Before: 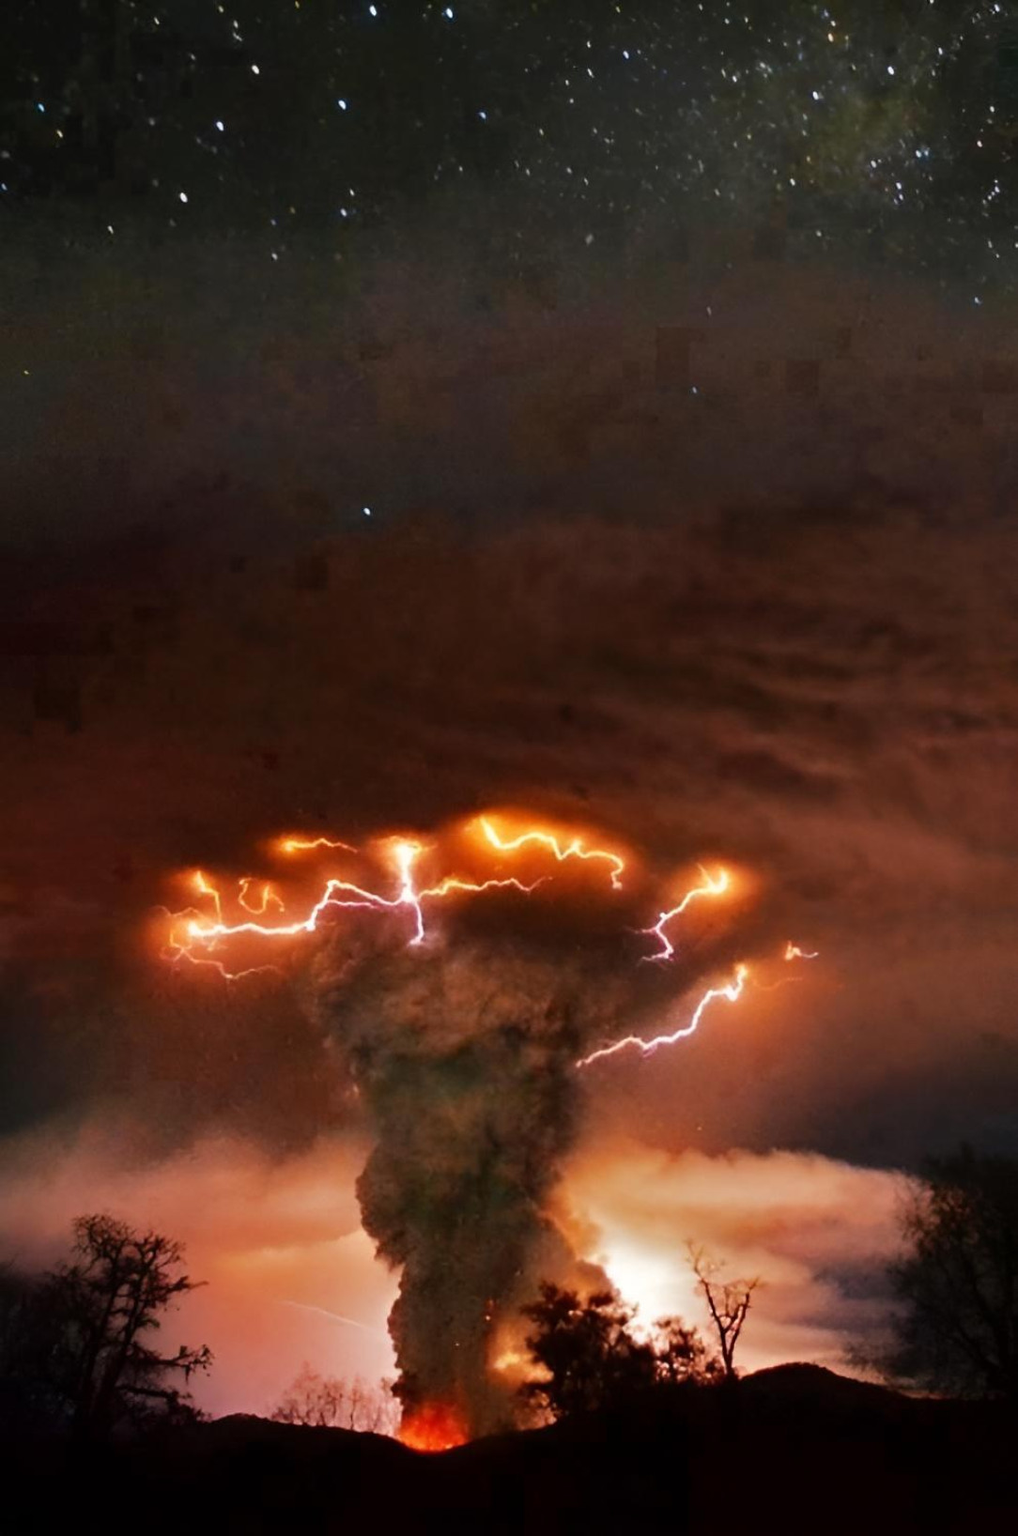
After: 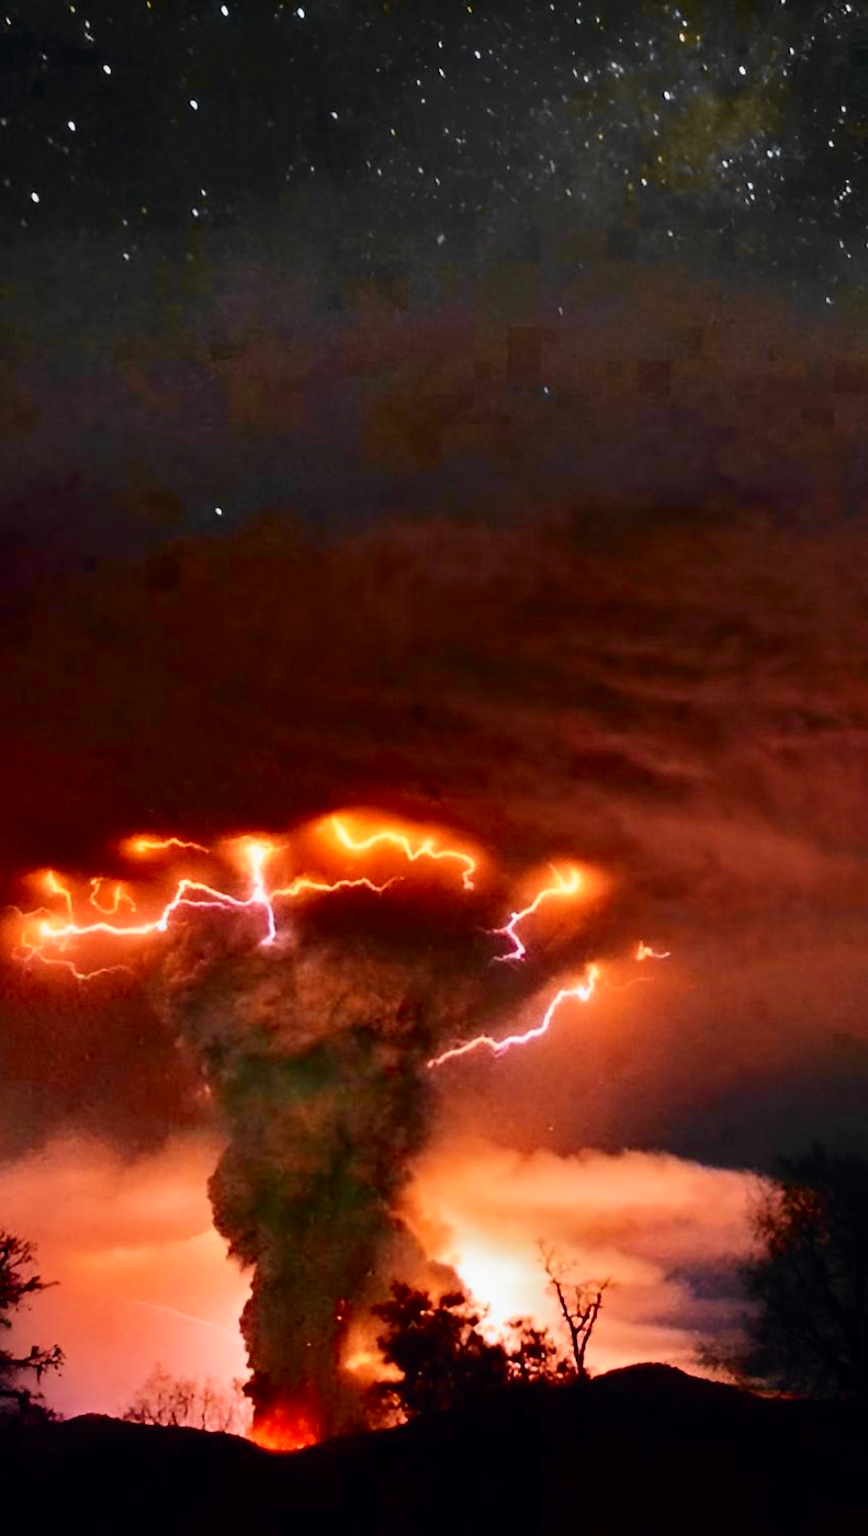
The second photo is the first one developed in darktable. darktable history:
tone curve: curves: ch0 [(0, 0) (0.071, 0.047) (0.266, 0.26) (0.491, 0.552) (0.753, 0.818) (1, 0.983)]; ch1 [(0, 0) (0.346, 0.307) (0.408, 0.369) (0.463, 0.443) (0.482, 0.493) (0.502, 0.5) (0.517, 0.518) (0.546, 0.576) (0.588, 0.643) (0.651, 0.709) (1, 1)]; ch2 [(0, 0) (0.346, 0.34) (0.434, 0.46) (0.485, 0.494) (0.5, 0.494) (0.517, 0.503) (0.535, 0.545) (0.583, 0.624) (0.625, 0.678) (1, 1)], color space Lab, independent channels, preserve colors none
crop and rotate: left 14.584%
